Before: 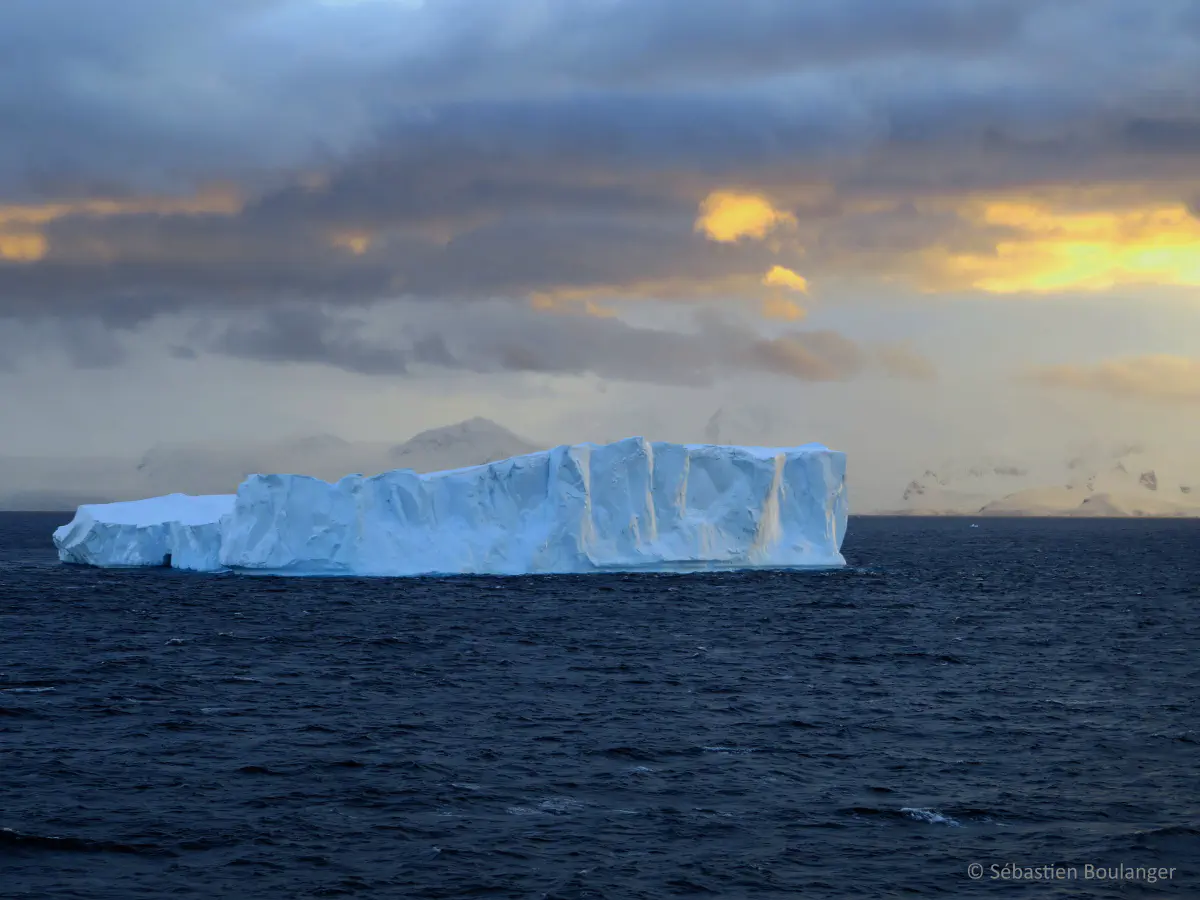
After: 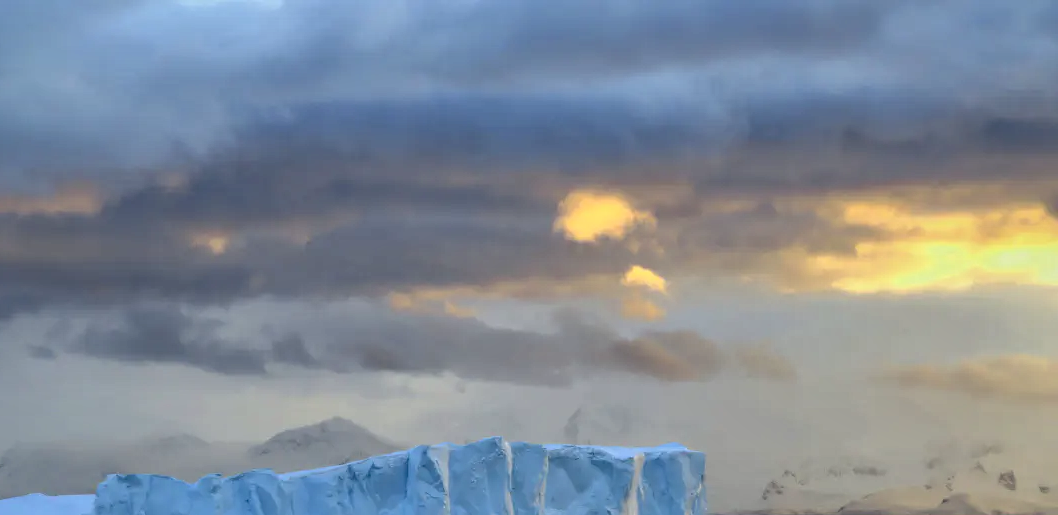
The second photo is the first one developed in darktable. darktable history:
shadows and highlights: highlights color adjustment 0%, soften with gaussian
local contrast: mode bilateral grid, contrast 20, coarseness 50, detail 150%, midtone range 0.2
crop and rotate: left 11.812%, bottom 42.776%
